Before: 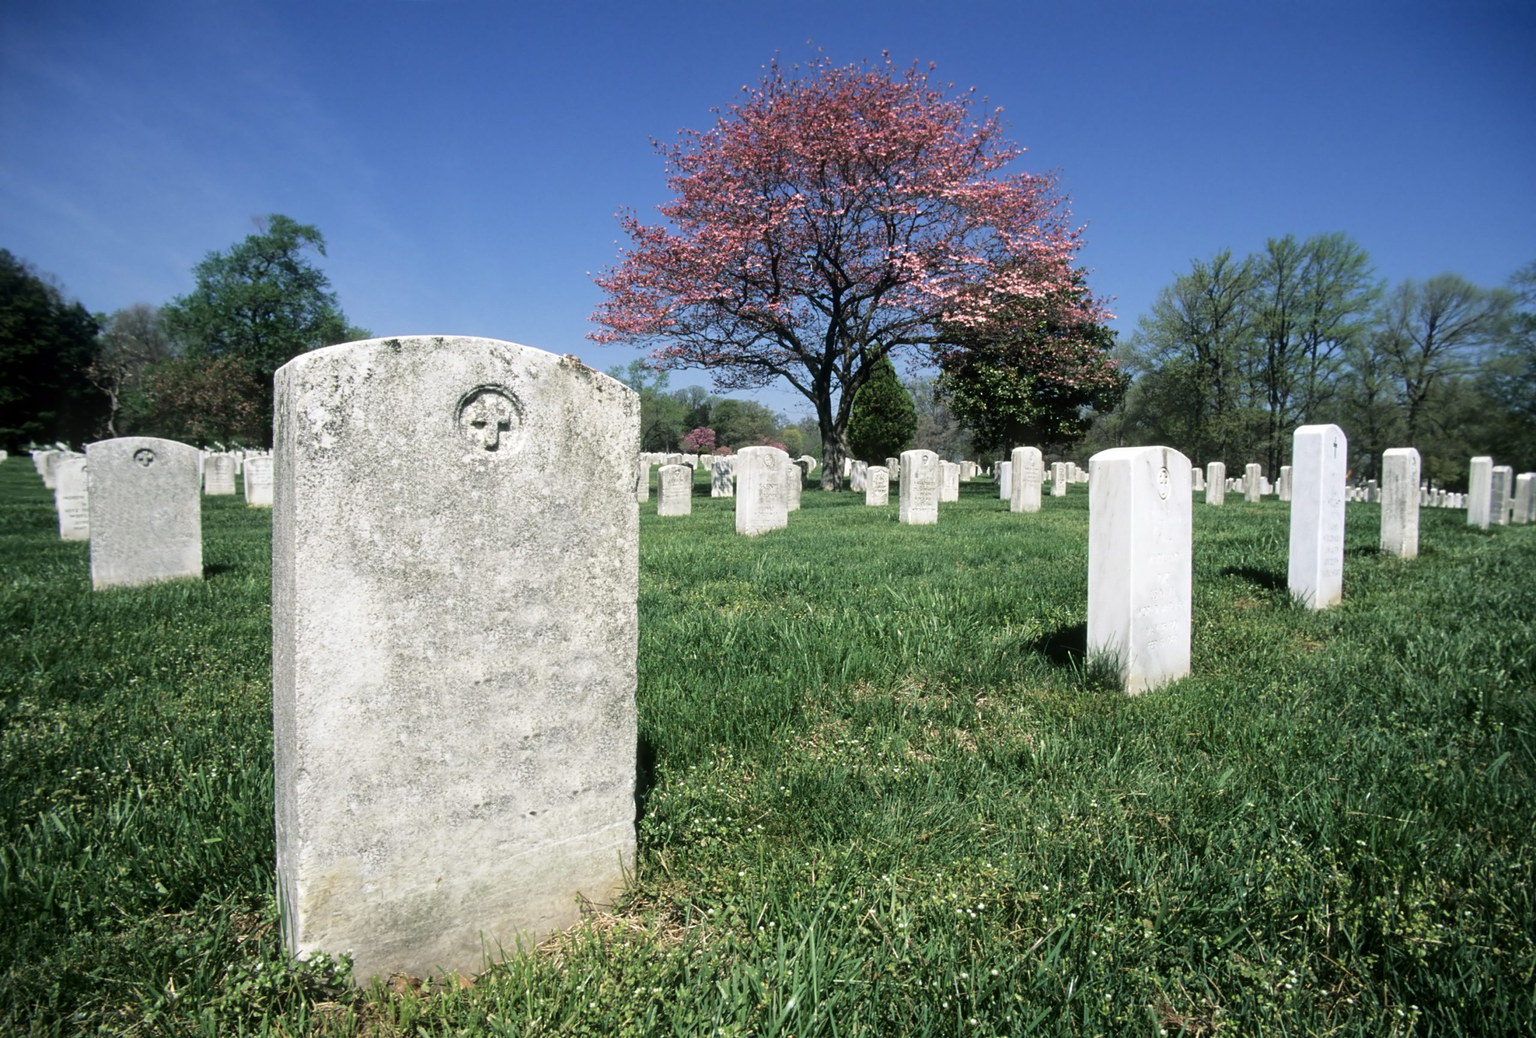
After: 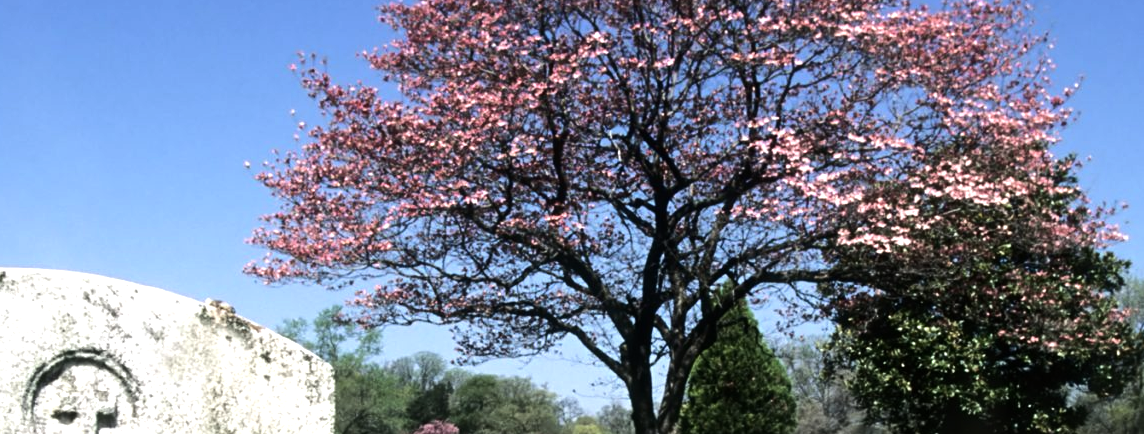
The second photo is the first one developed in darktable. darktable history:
tone equalizer: -8 EV -0.75 EV, -7 EV -0.7 EV, -6 EV -0.6 EV, -5 EV -0.4 EV, -3 EV 0.4 EV, -2 EV 0.6 EV, -1 EV 0.7 EV, +0 EV 0.75 EV, edges refinement/feathering 500, mask exposure compensation -1.57 EV, preserve details no
crop: left 28.64%, top 16.832%, right 26.637%, bottom 58.055%
